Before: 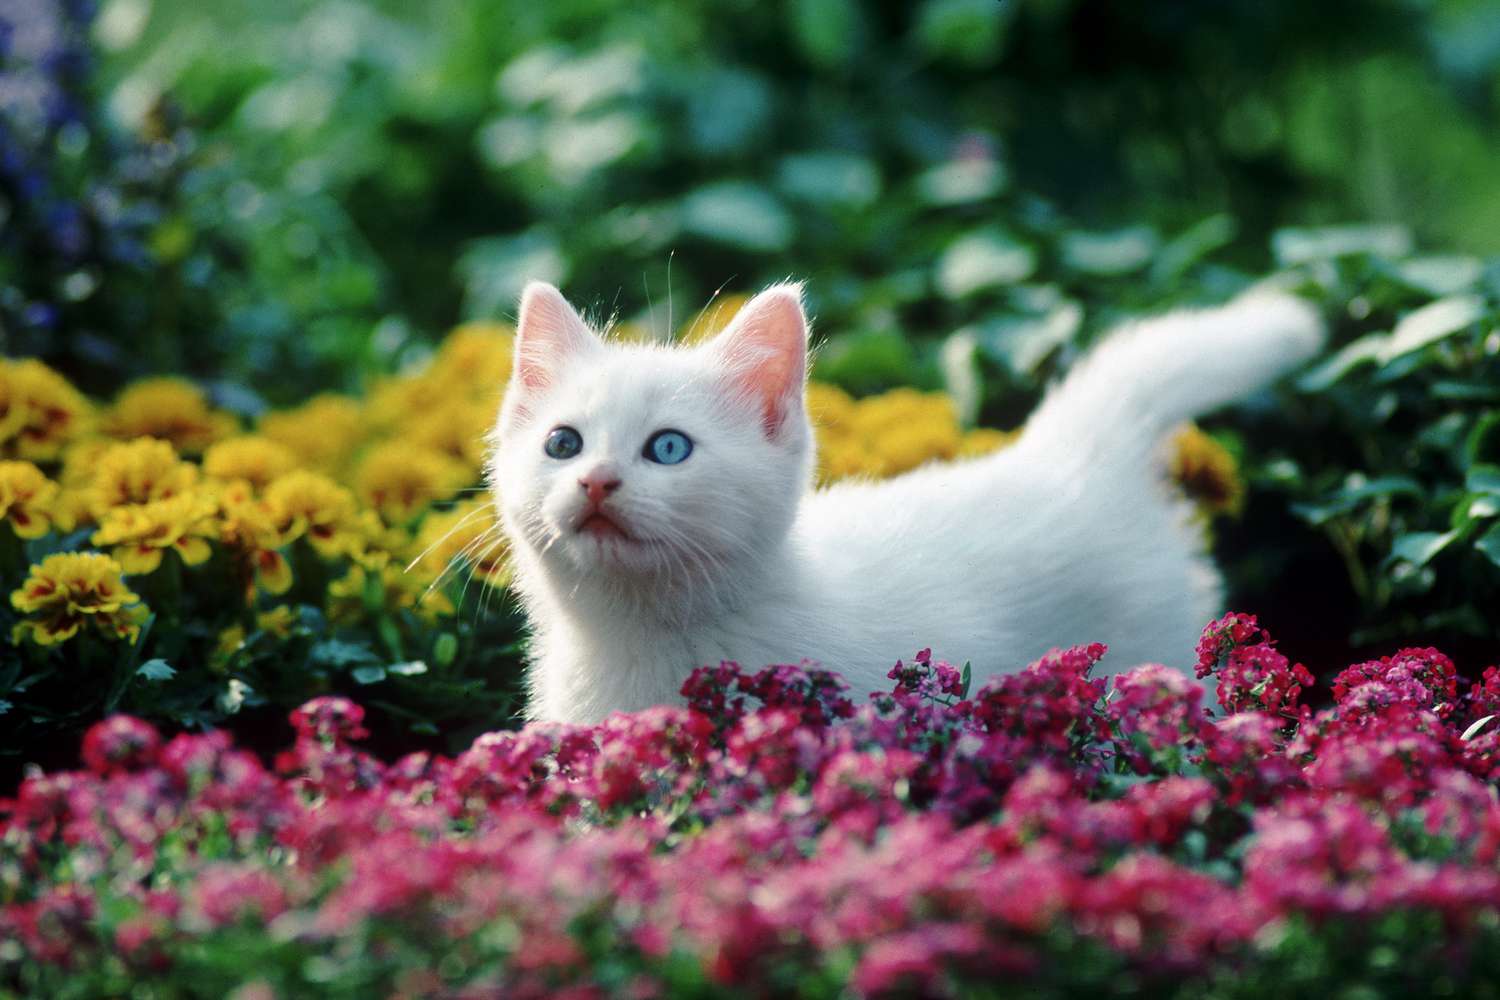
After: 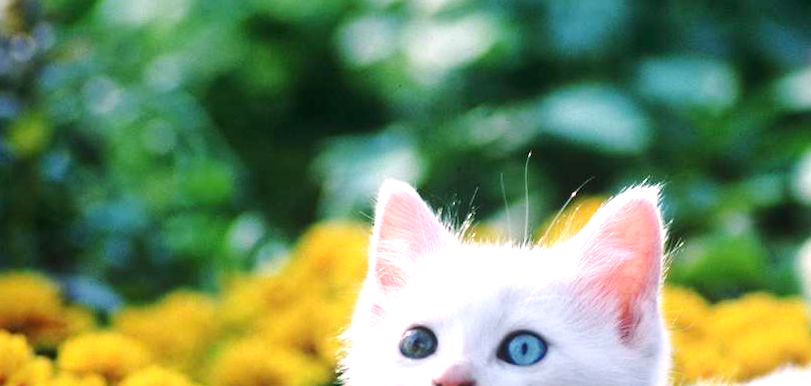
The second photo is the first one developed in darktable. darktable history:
rotate and perspective: rotation 0.8°, automatic cropping off
white balance: red 1.05, blue 1.072
exposure: black level correction 0, exposure 0.5 EV, compensate exposure bias true, compensate highlight preservation false
crop: left 10.121%, top 10.631%, right 36.218%, bottom 51.526%
contrast brightness saturation: contrast 0.1, brightness 0.03, saturation 0.09
